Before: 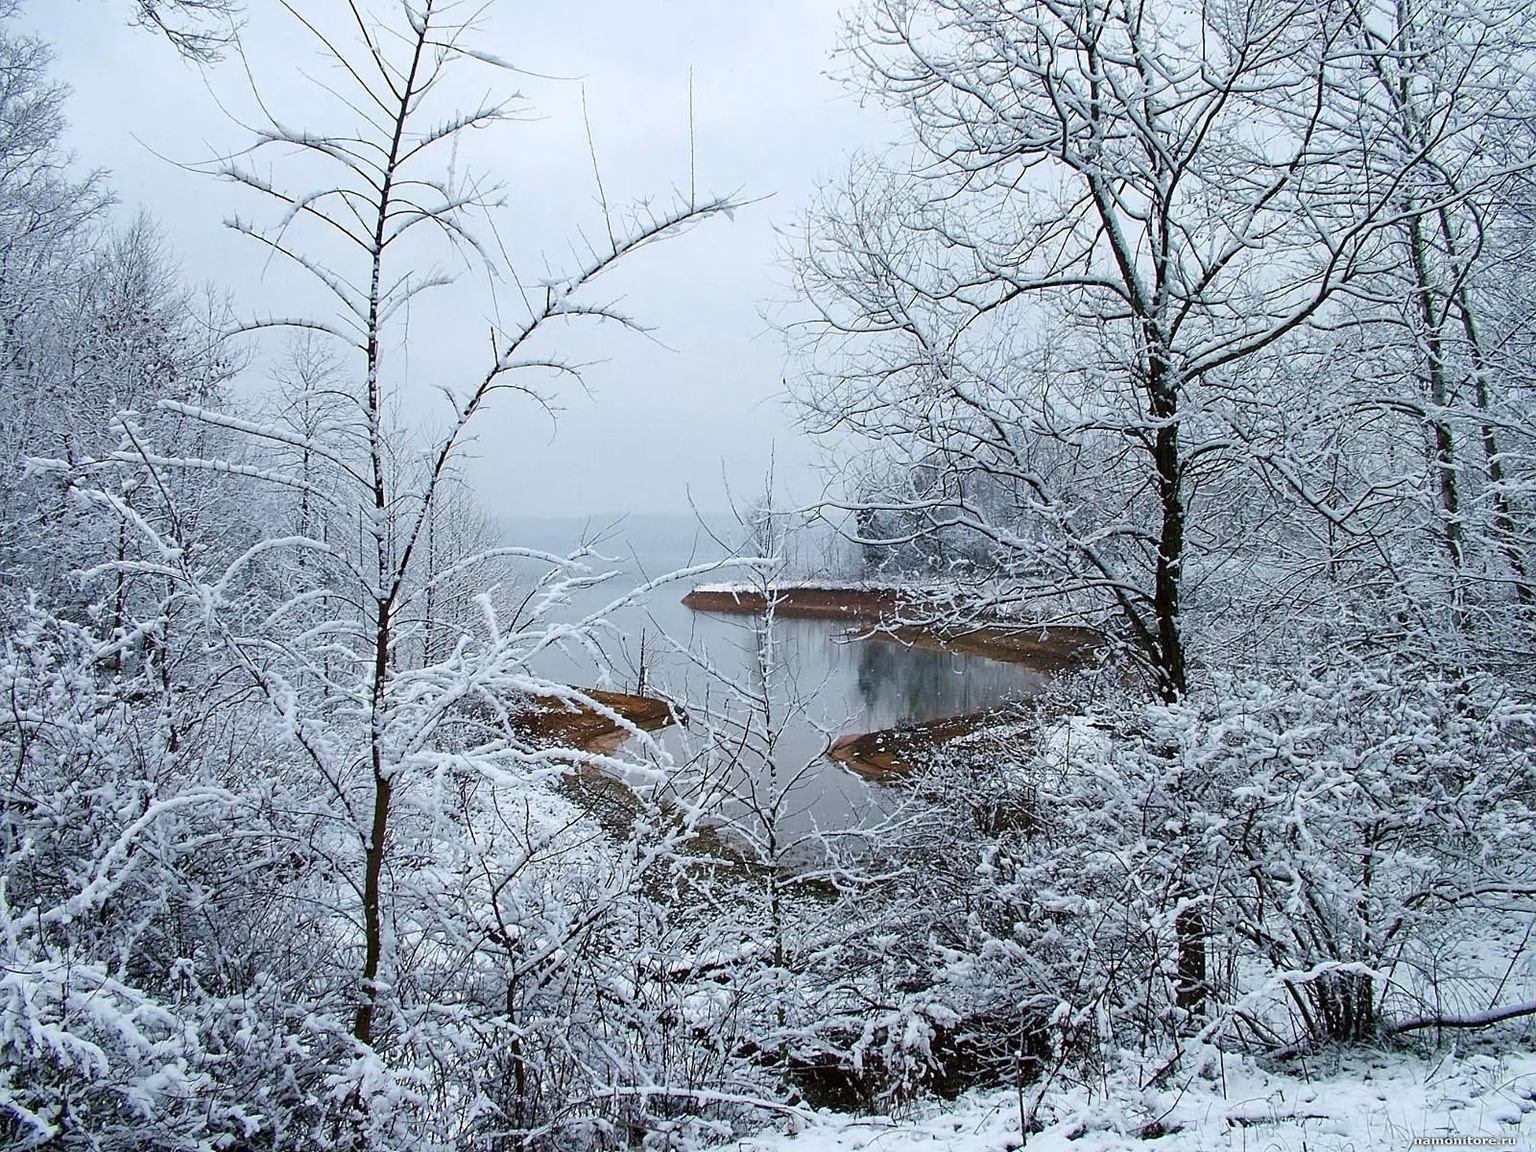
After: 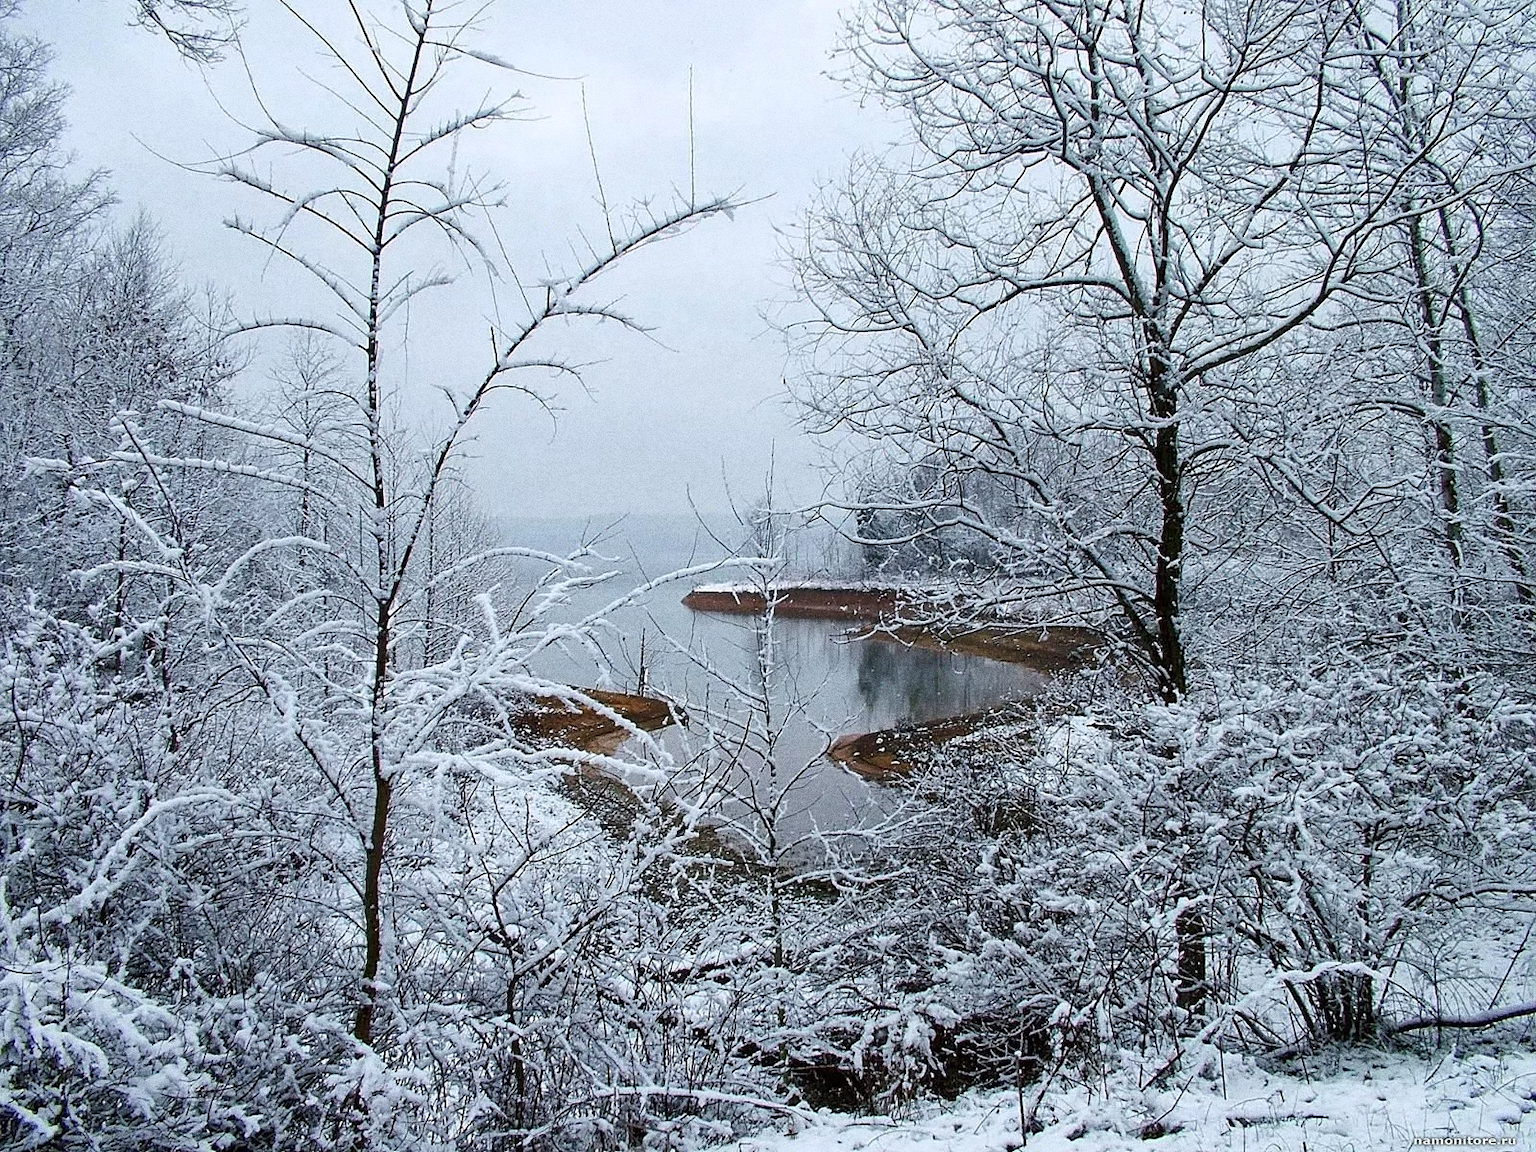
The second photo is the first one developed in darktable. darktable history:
grain: coarseness 0.09 ISO, strength 40%
local contrast: mode bilateral grid, contrast 20, coarseness 50, detail 120%, midtone range 0.2
